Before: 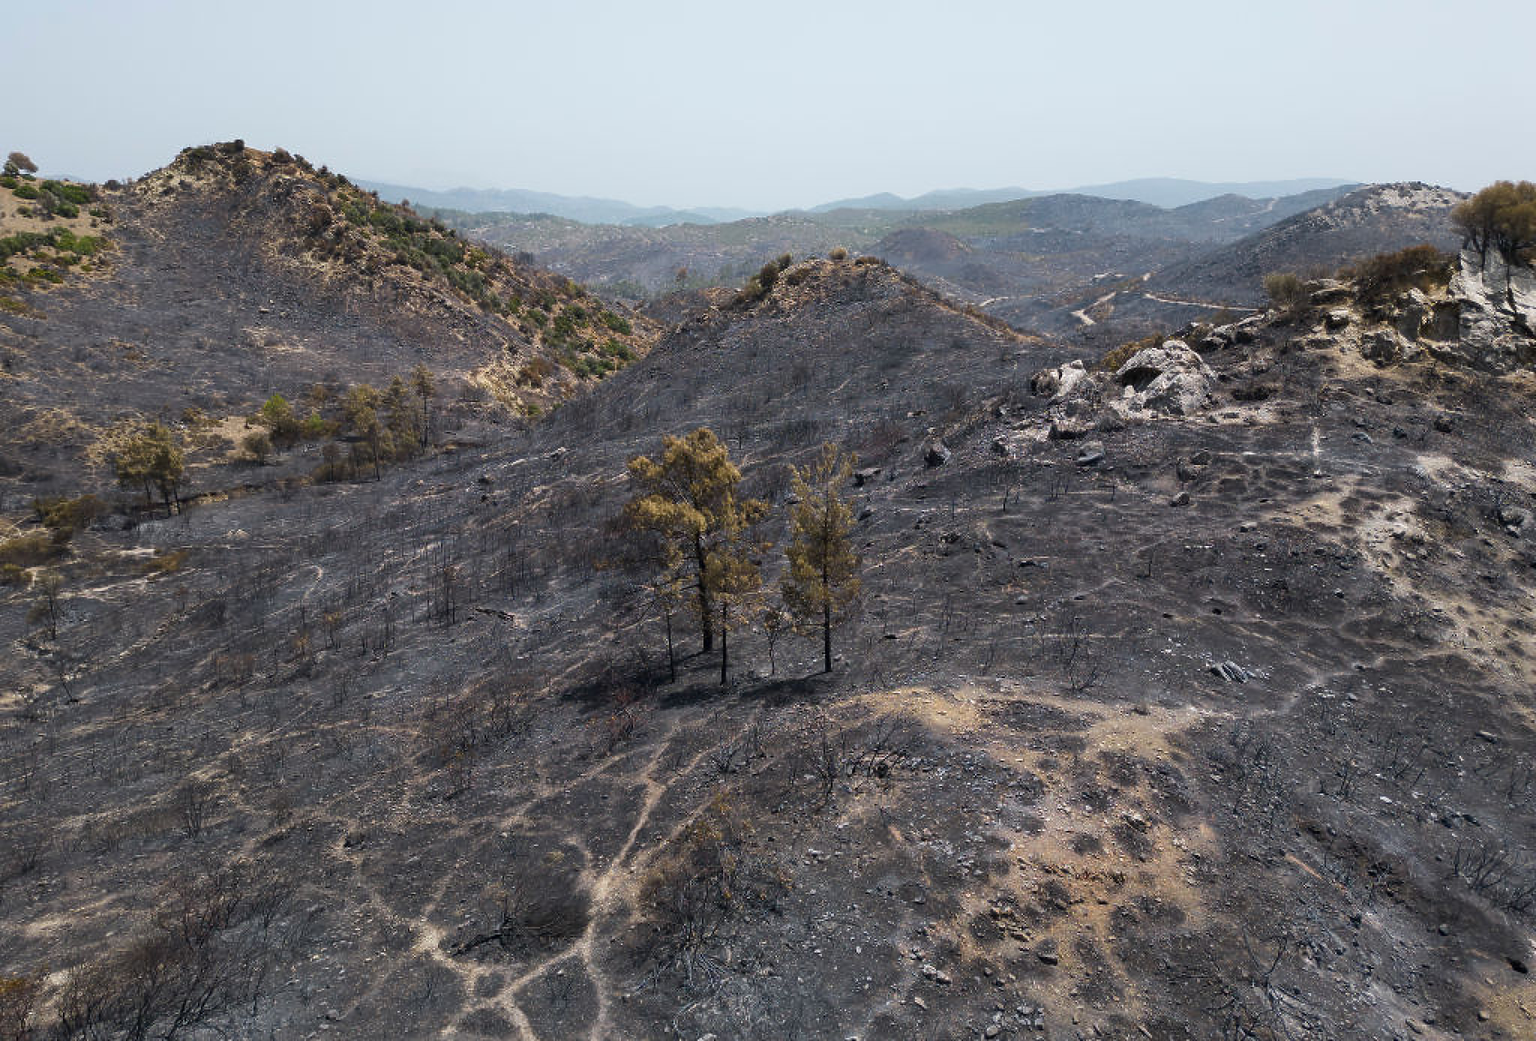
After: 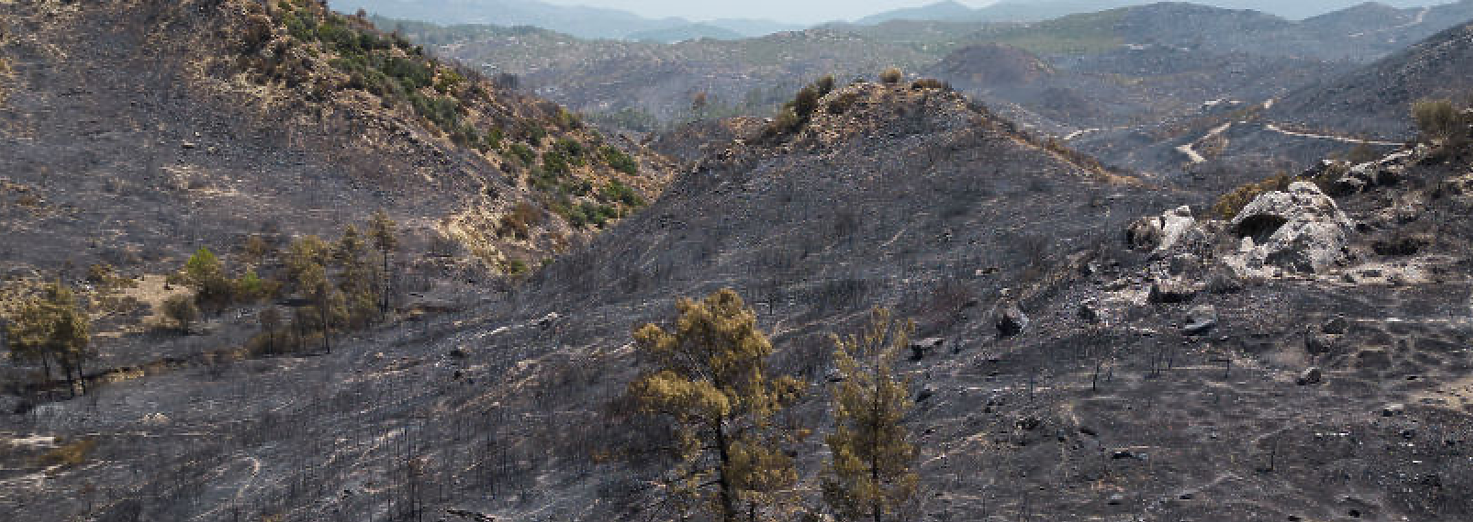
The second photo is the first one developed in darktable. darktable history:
crop: left 7.19%, top 18.517%, right 14.454%, bottom 40.489%
